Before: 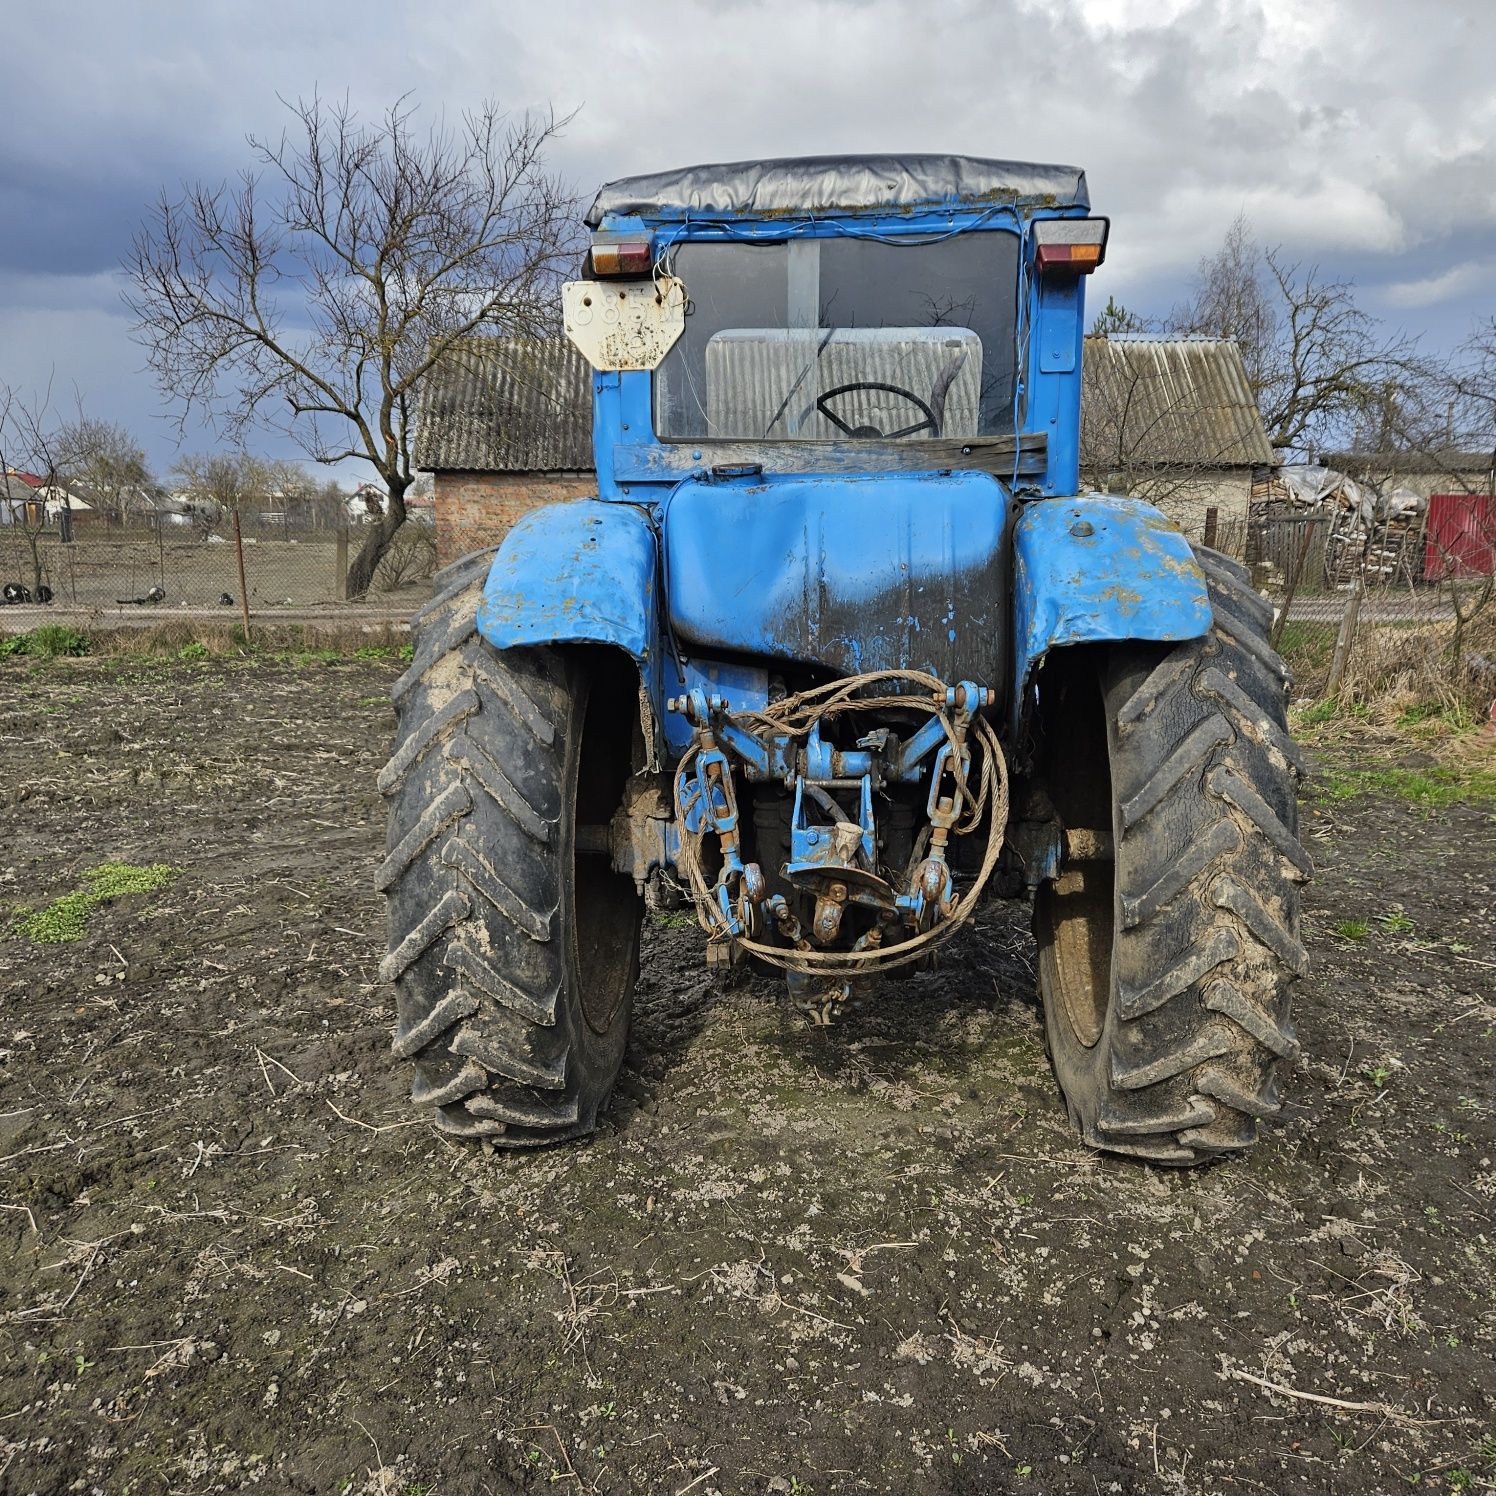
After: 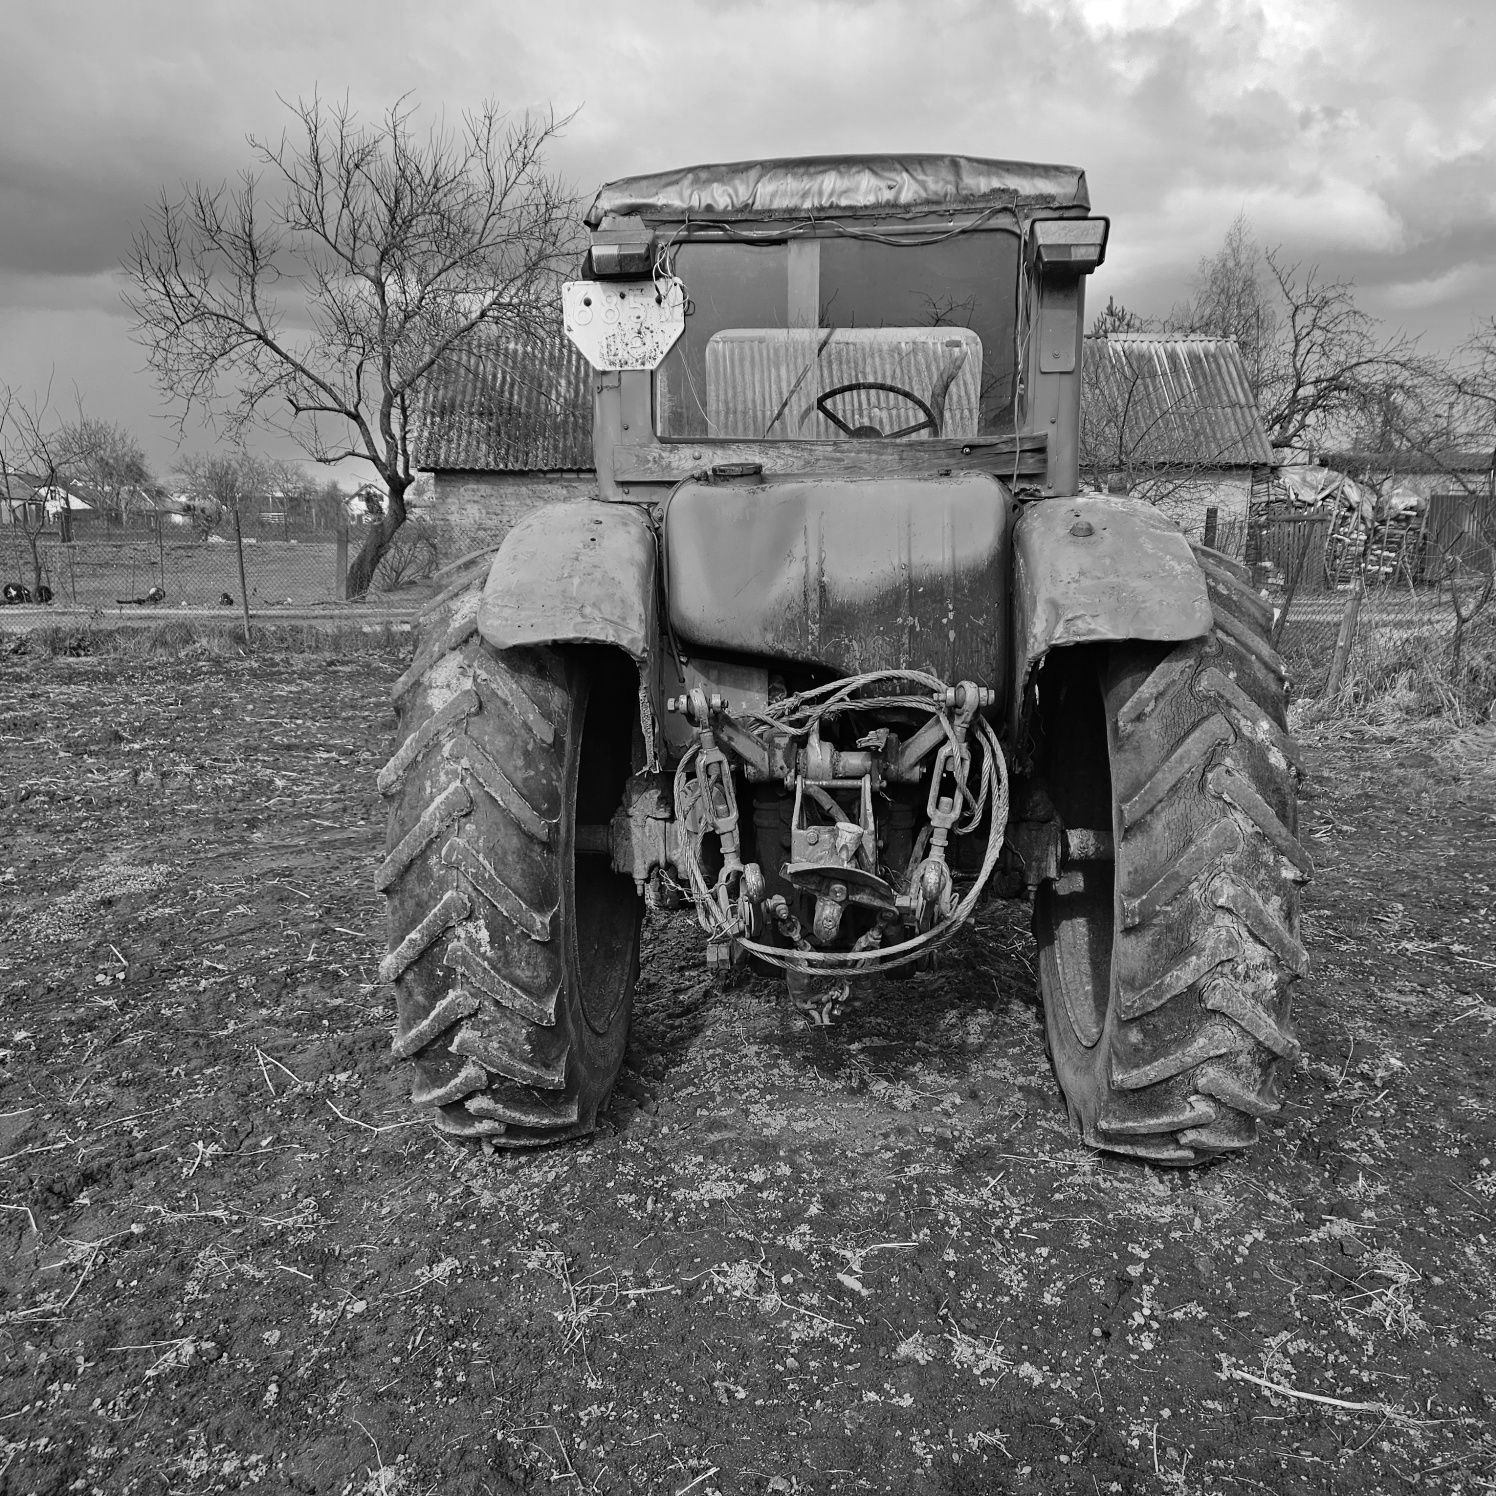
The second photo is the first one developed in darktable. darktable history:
monochrome: on, module defaults
white balance: red 1.004, blue 1.024
